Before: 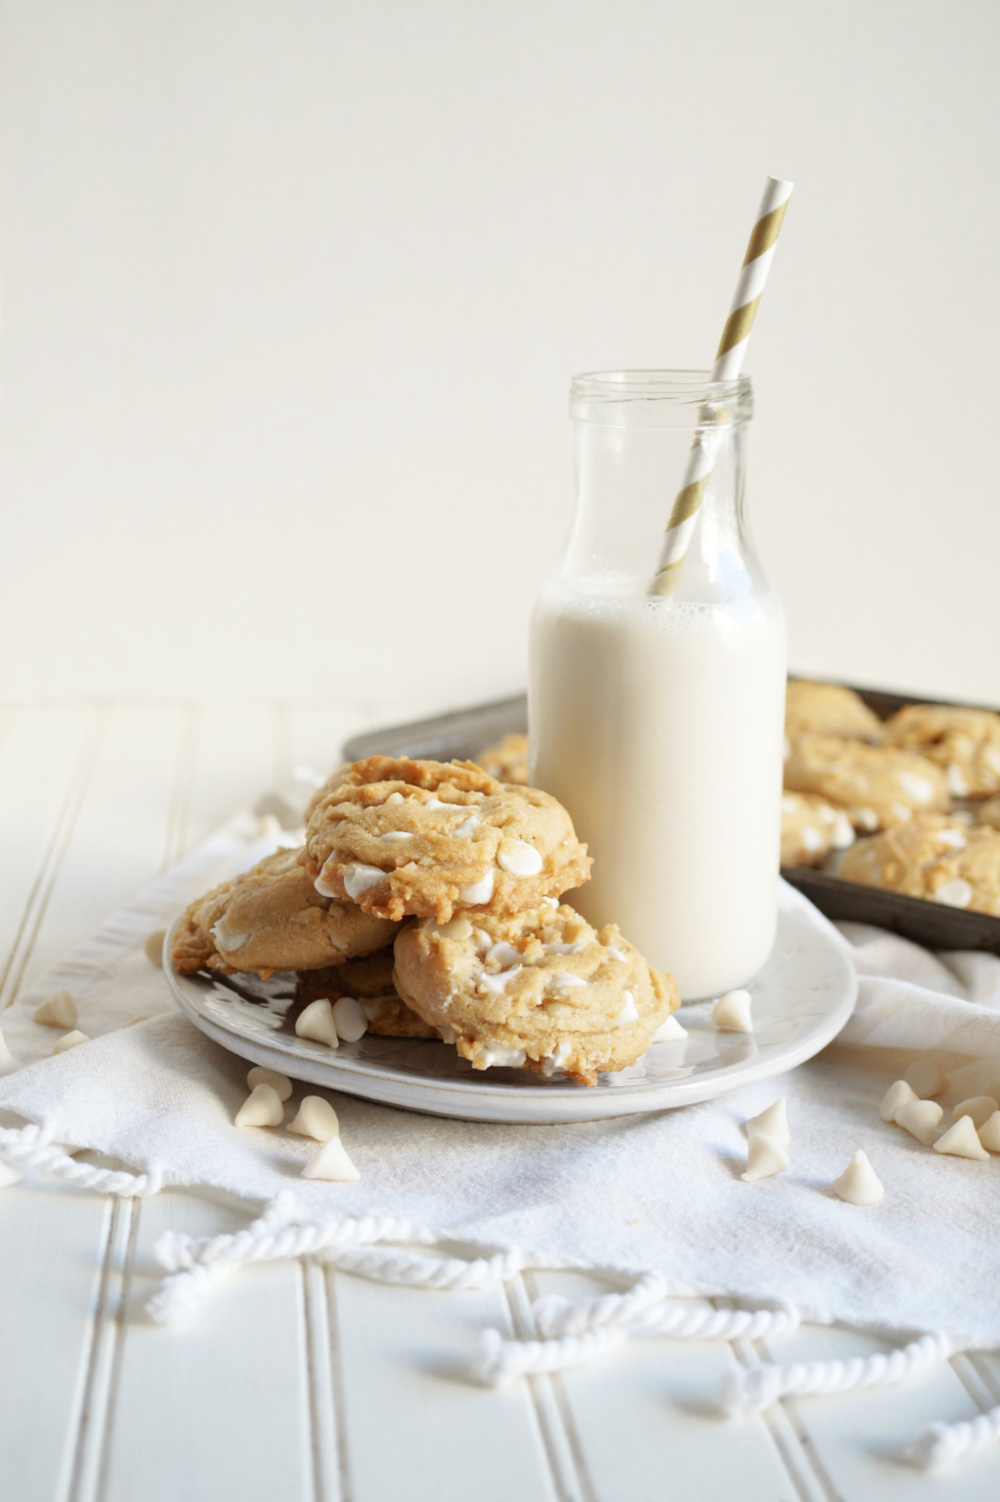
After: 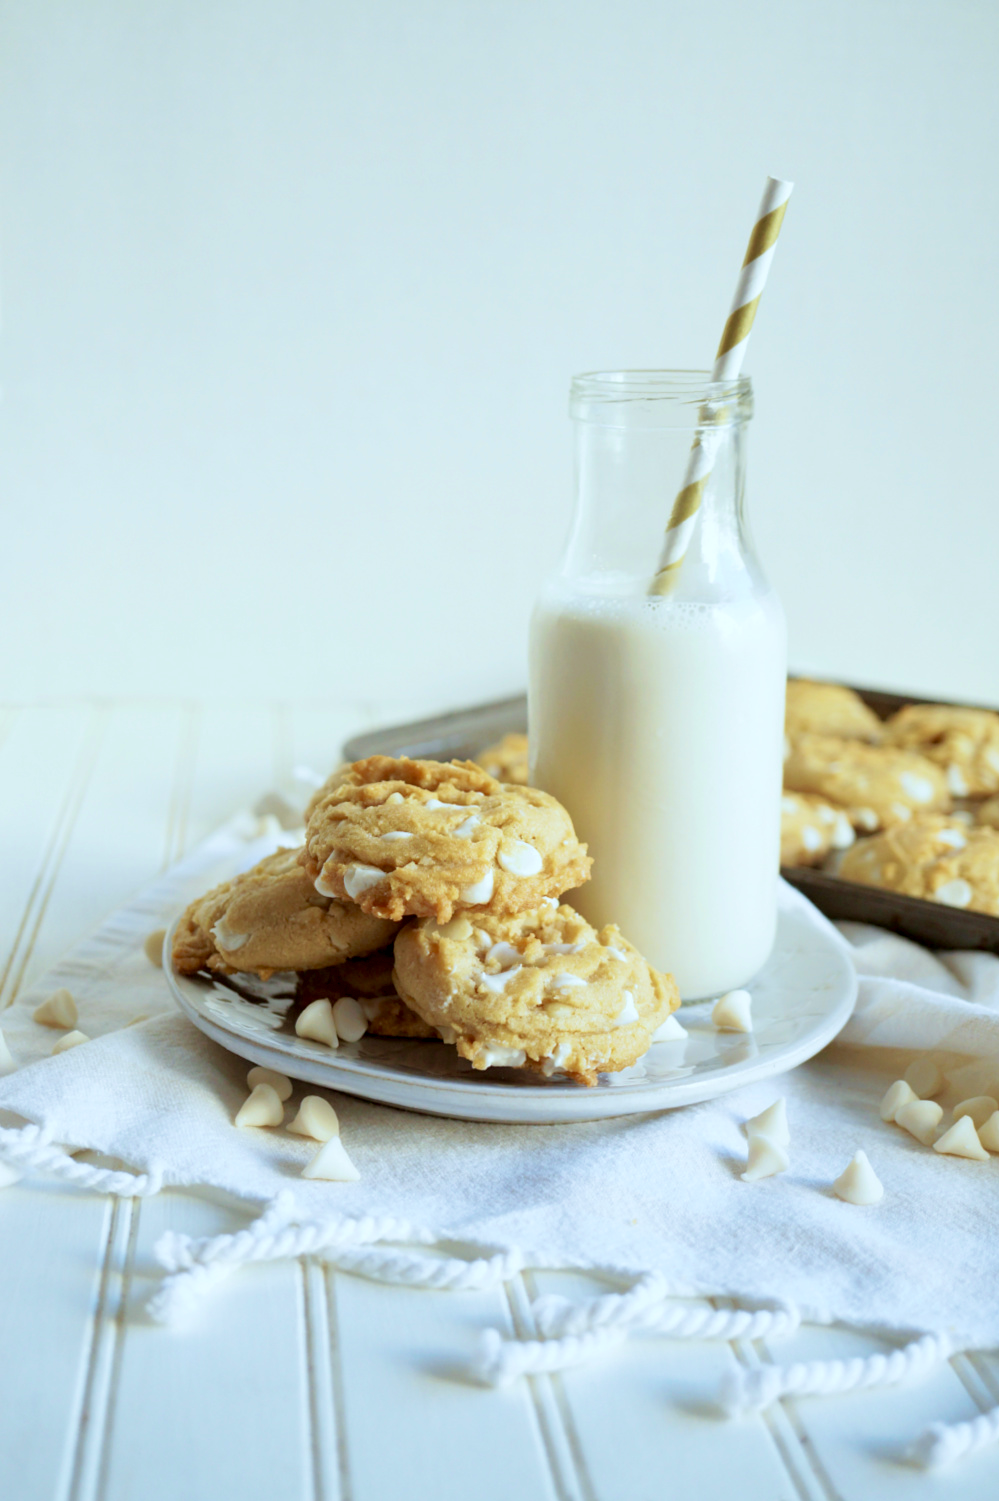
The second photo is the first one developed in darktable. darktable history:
exposure: black level correction 0.007, compensate highlight preservation false
white balance: red 0.925, blue 1.046
velvia: strength 40%
